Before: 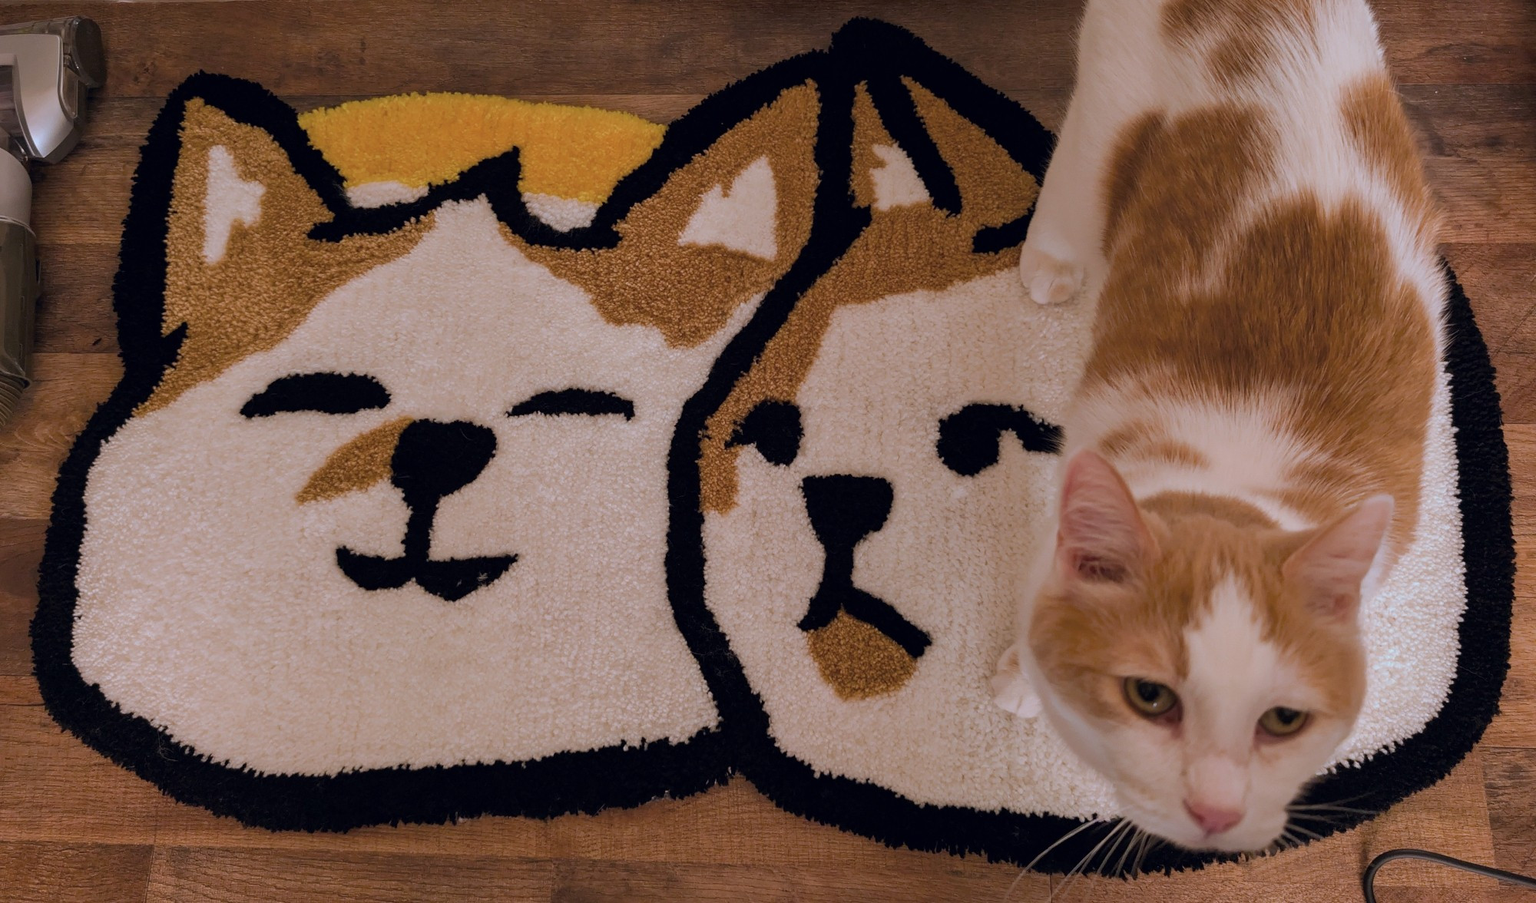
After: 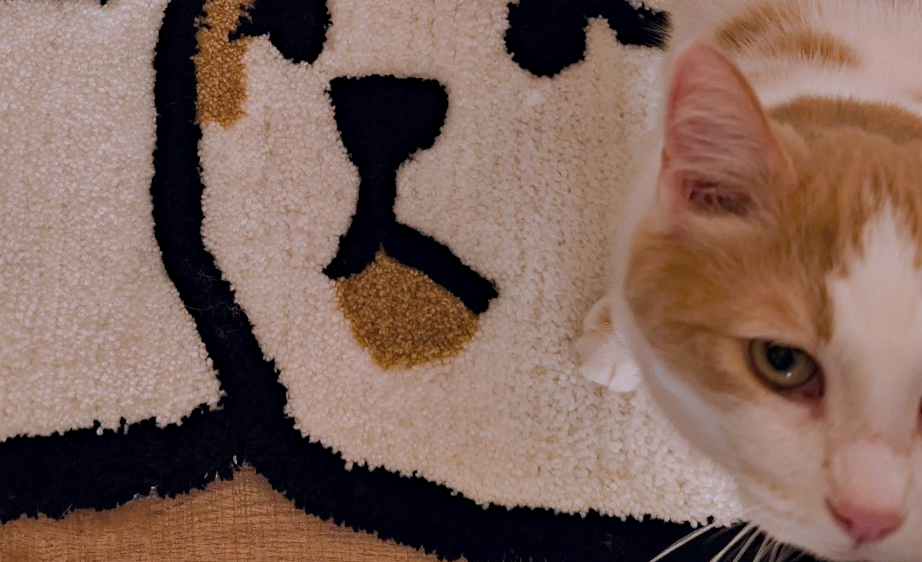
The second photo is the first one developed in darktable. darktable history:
crop: left 35.798%, top 46.233%, right 18.095%, bottom 5.934%
shadows and highlights: shadows 58.76, soften with gaussian
haze removal: compatibility mode true, adaptive false
